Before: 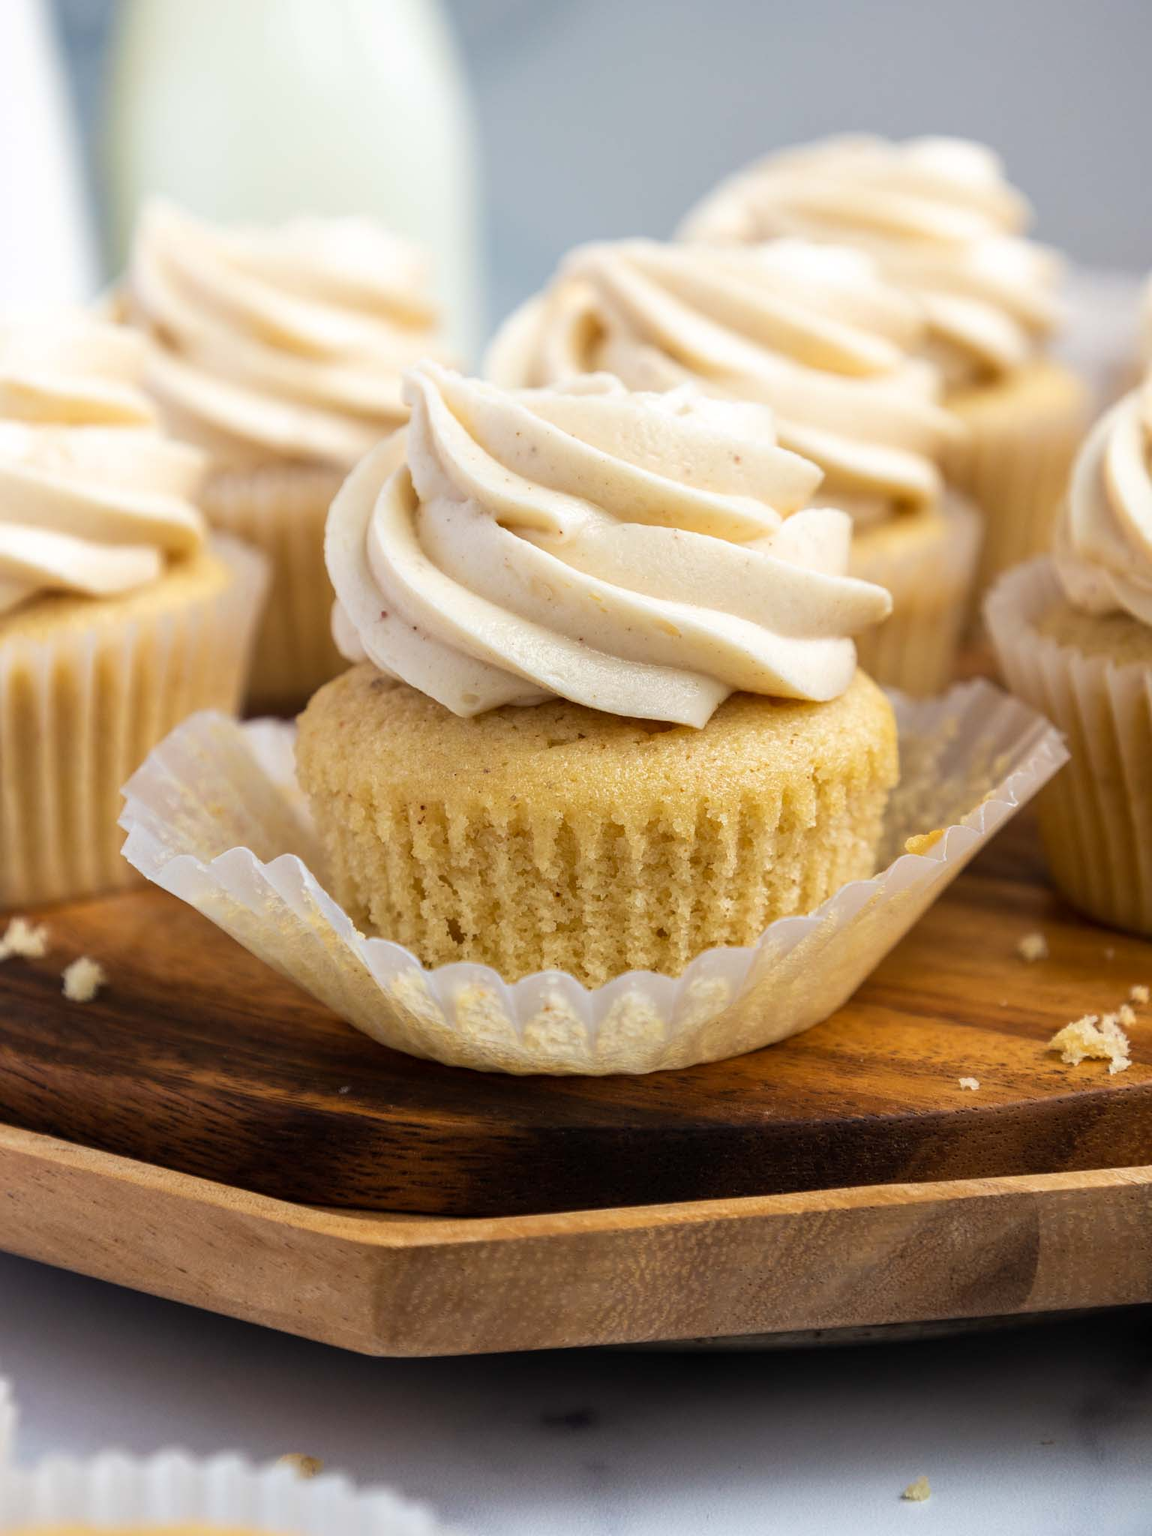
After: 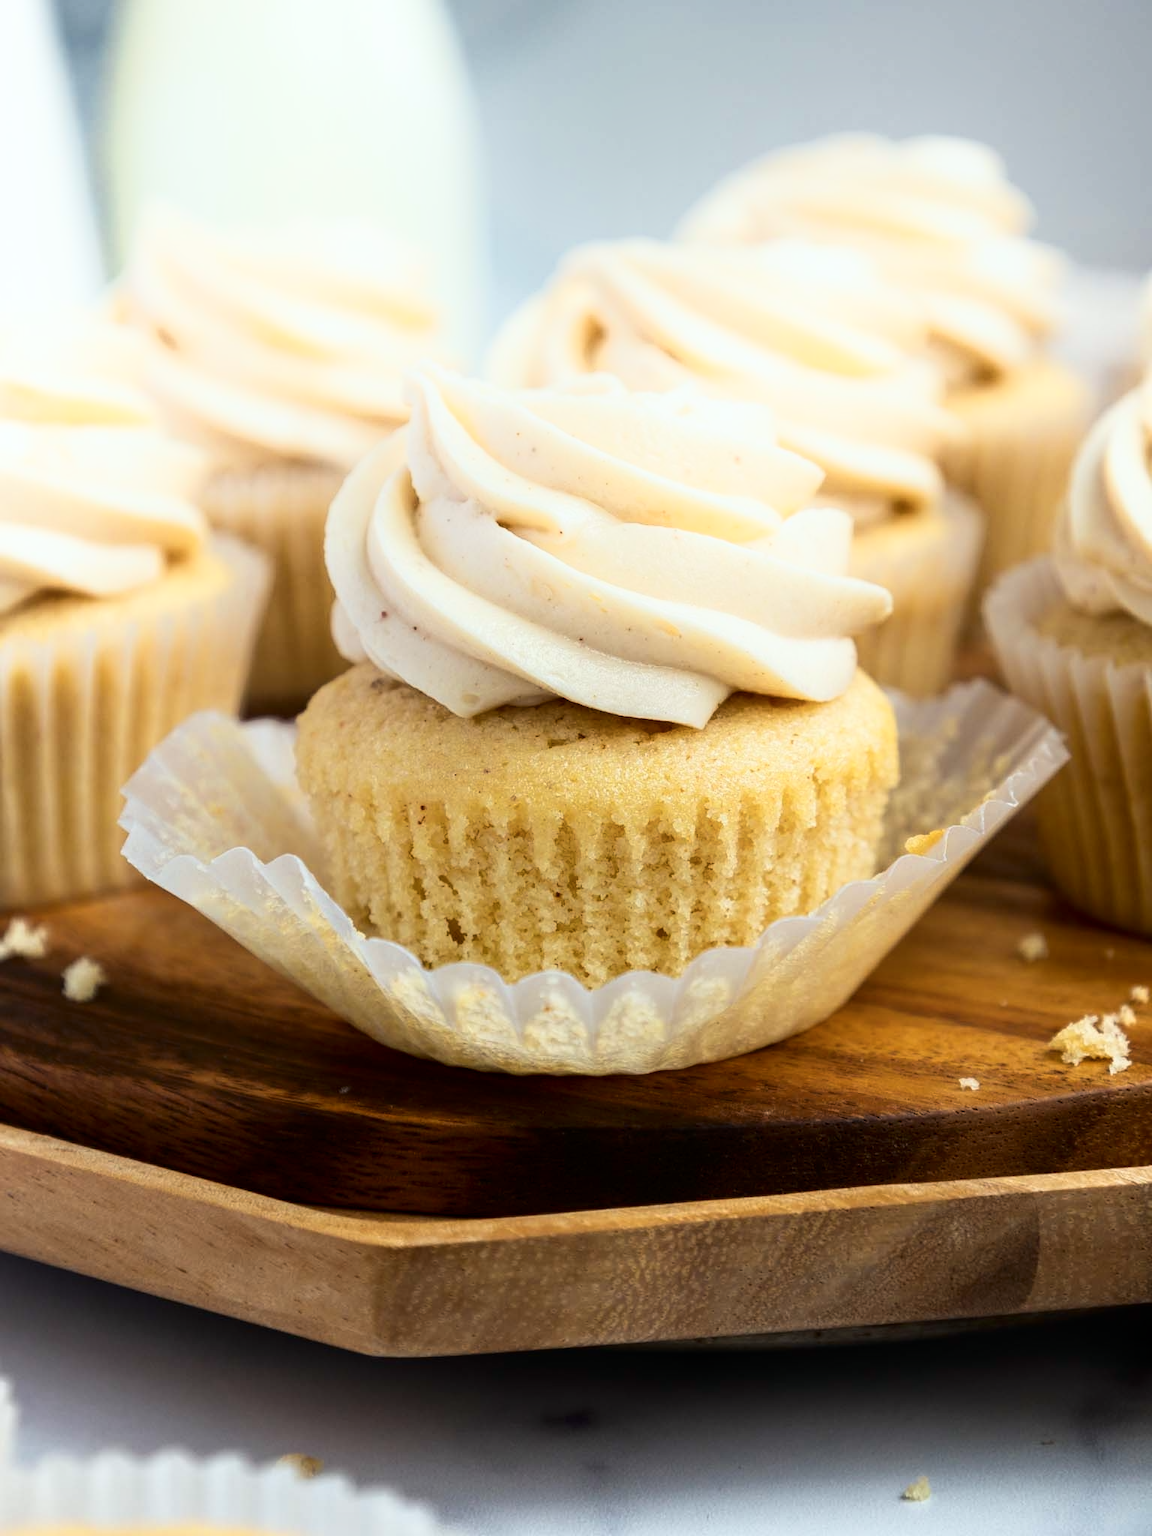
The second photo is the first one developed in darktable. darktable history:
color calibration "scene-referred default": illuminant Planckian (black body), x 0.351, y 0.352, temperature 4794.27 K
color balance rgb: on, module defaults
color equalizer: brightness › orange 1.08, brightness › yellow 1.12, brightness › blue 0.89
color balance rgb #1: linear chroma grading › shadows -18.84%, linear chroma grading › highlights 7.97%, linear chroma grading › mid-tones -12.32%
shadows and highlights: shadows -62.32, white point adjustment -5.22, highlights 61.59
